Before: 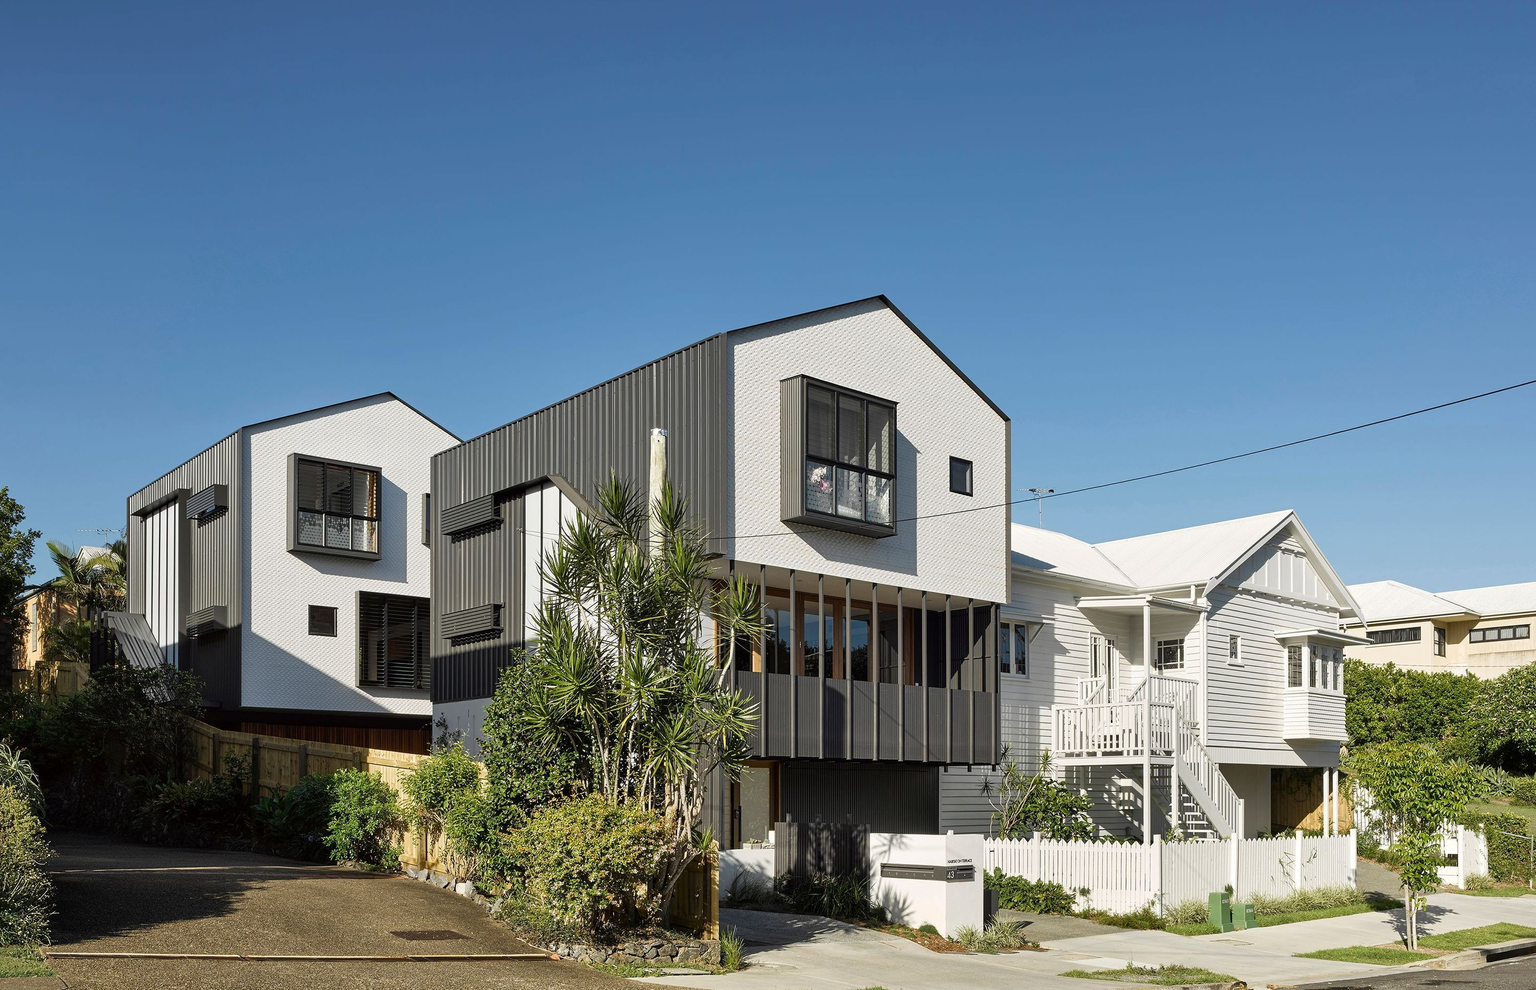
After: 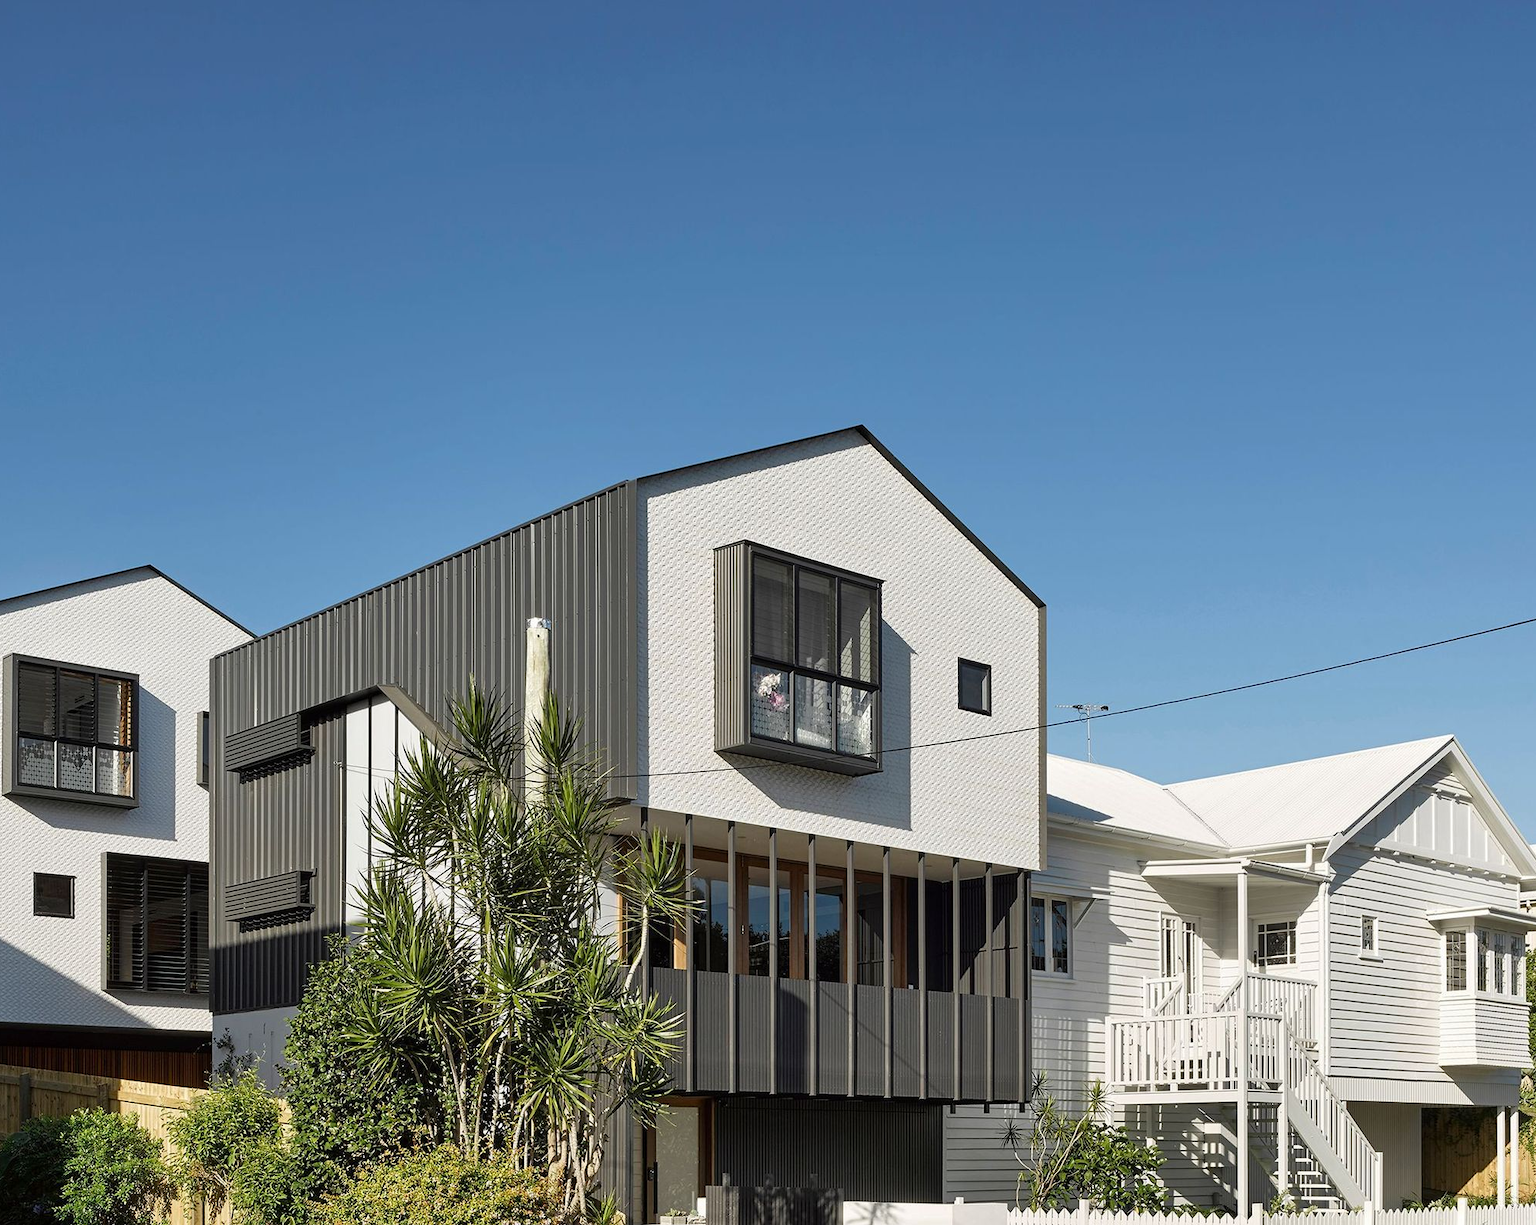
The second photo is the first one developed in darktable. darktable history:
crop: left 18.591%, right 12.063%, bottom 14.15%
